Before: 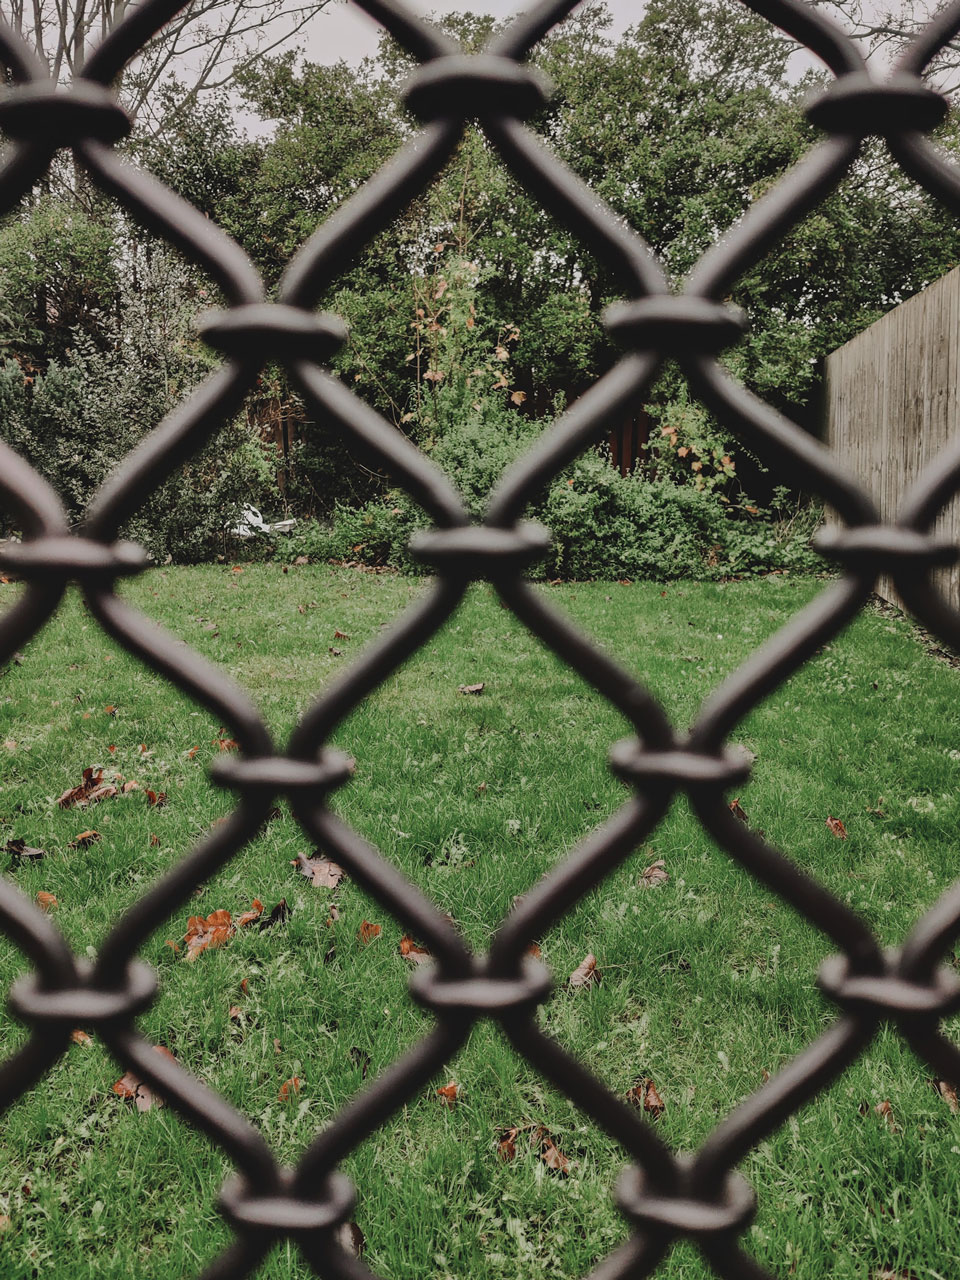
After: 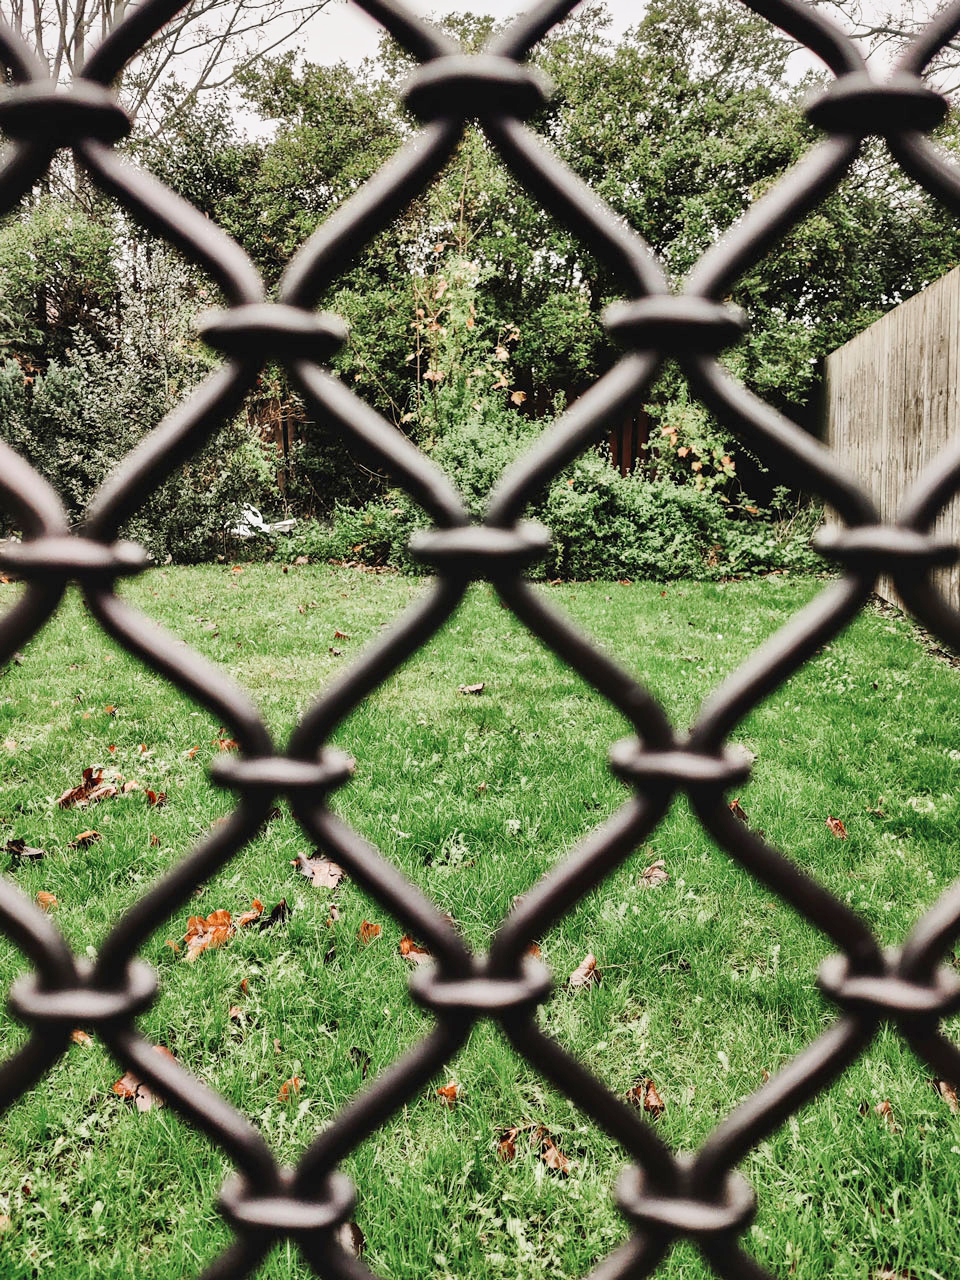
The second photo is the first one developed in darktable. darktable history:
base curve: curves: ch0 [(0, 0) (0.005, 0.002) (0.15, 0.3) (0.4, 0.7) (0.75, 0.95) (1, 1)], preserve colors none
exposure: exposure -0.055 EV, compensate highlight preservation false
local contrast: mode bilateral grid, contrast 19, coarseness 51, detail 132%, midtone range 0.2
